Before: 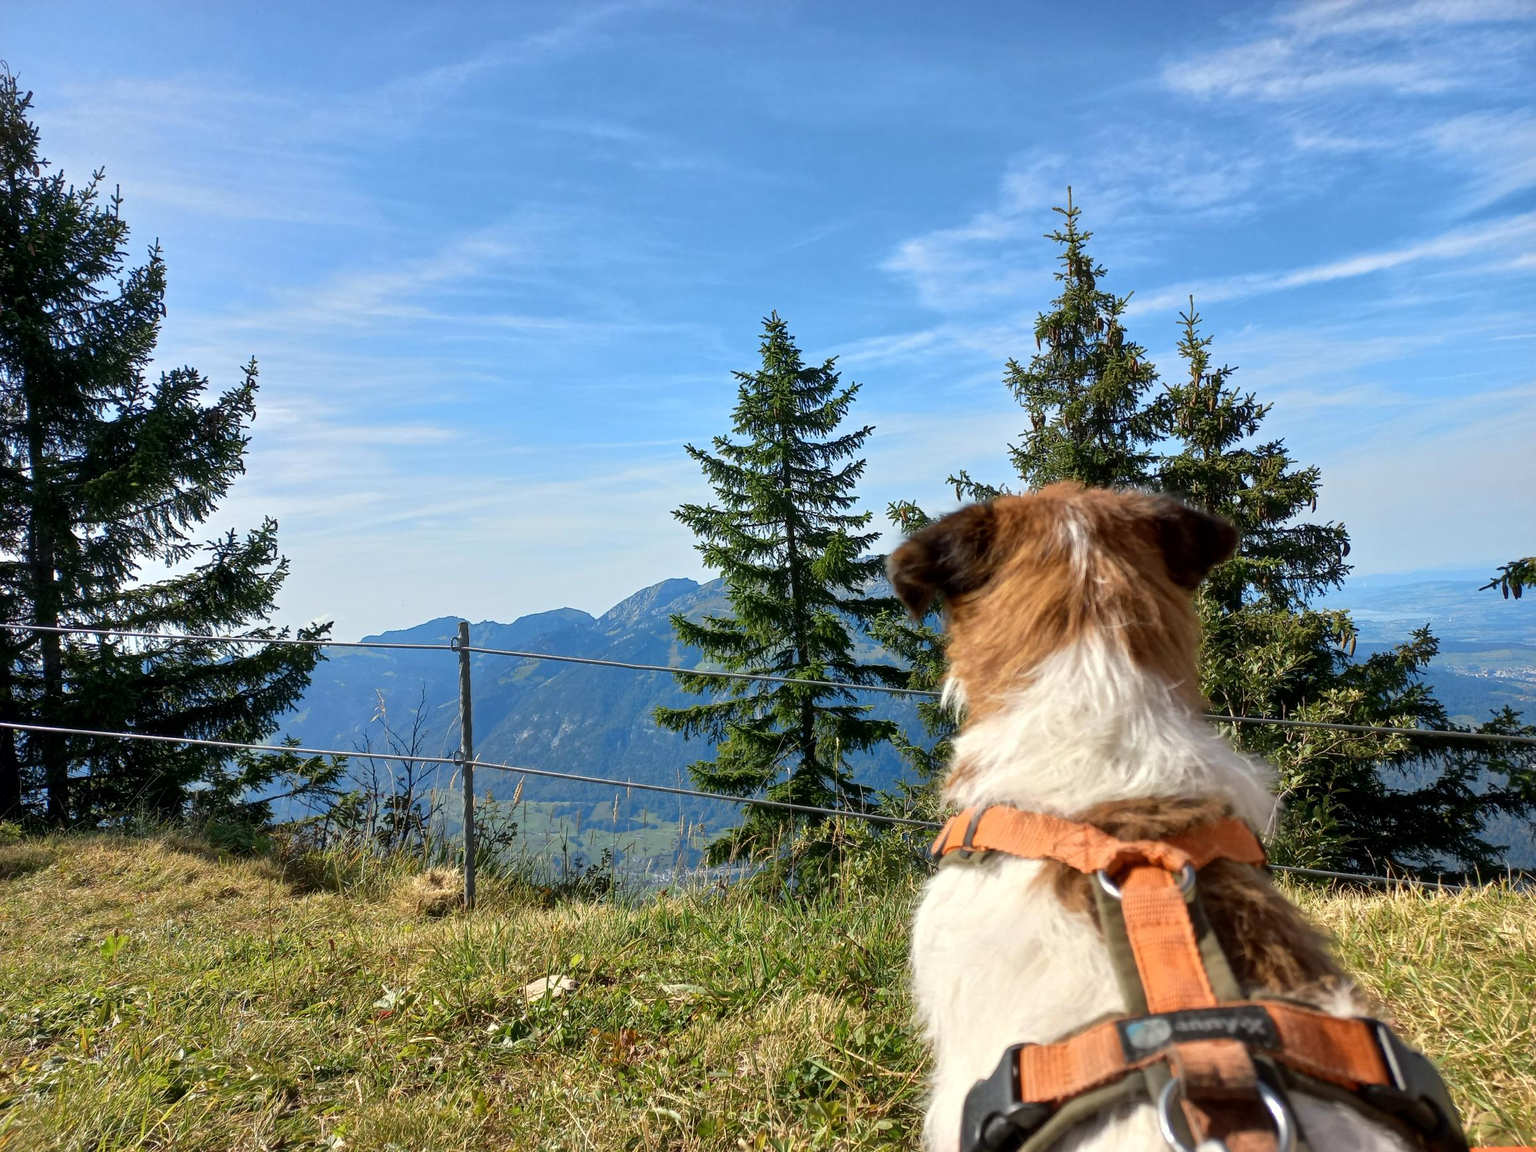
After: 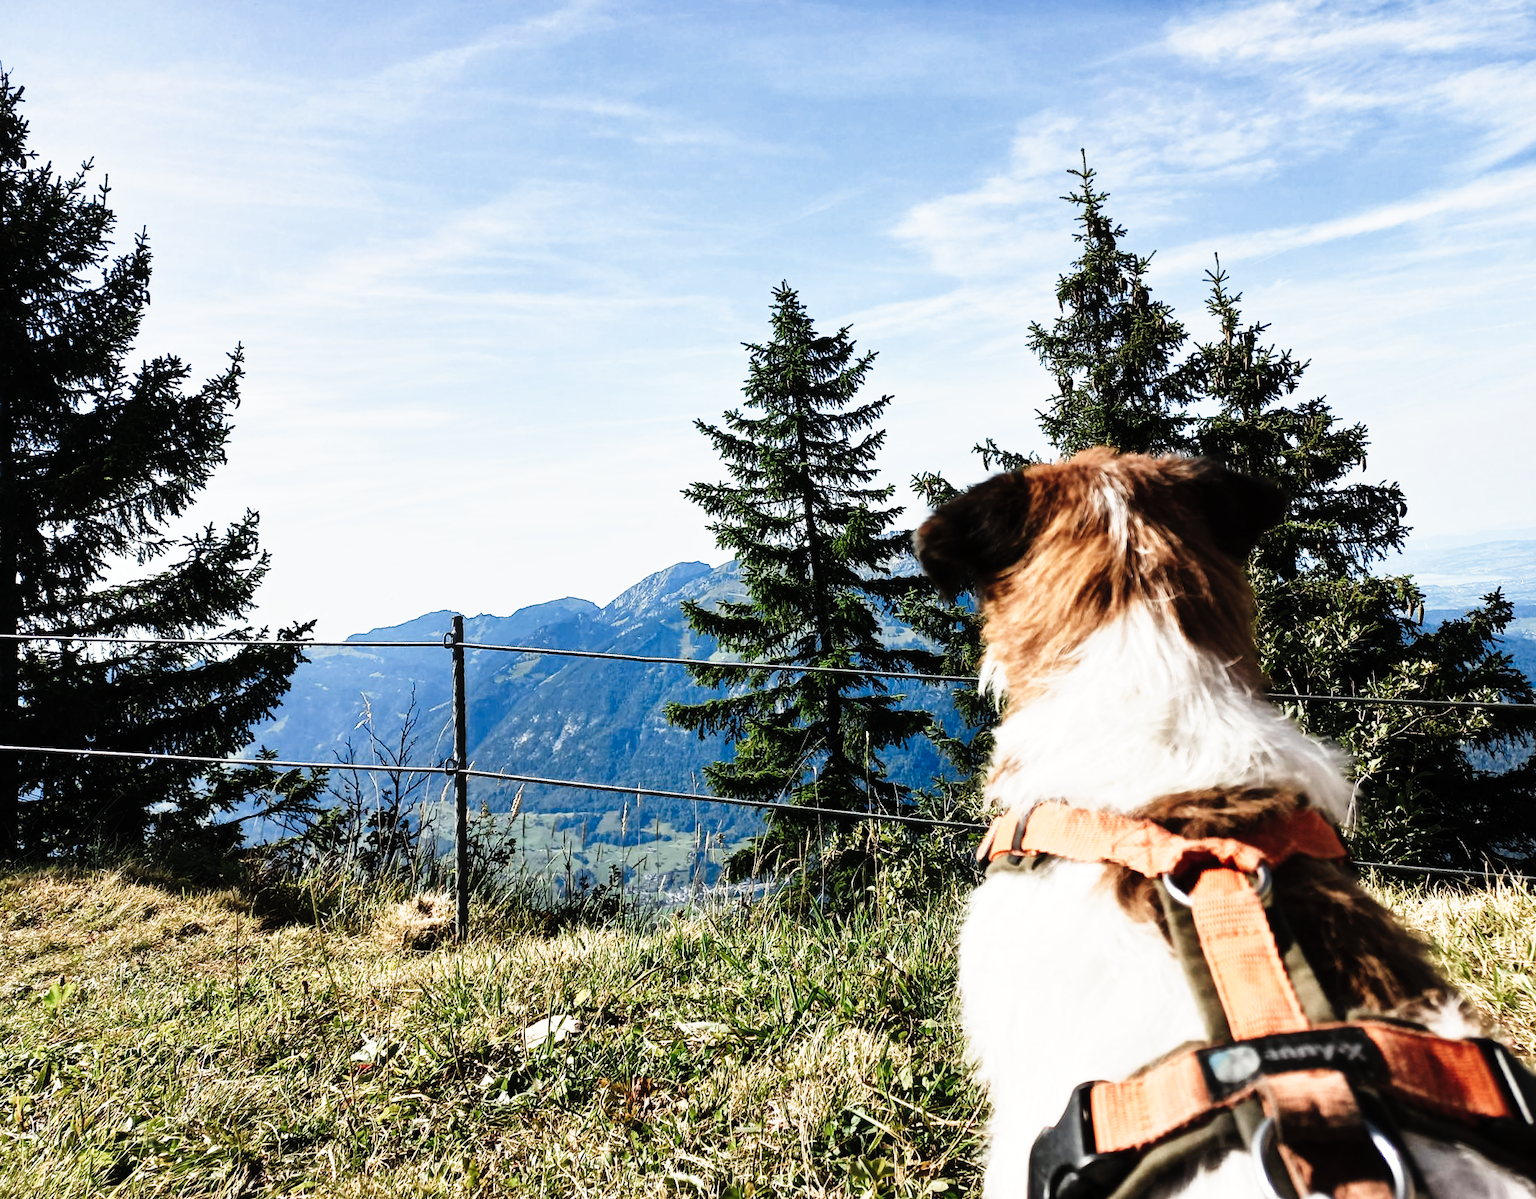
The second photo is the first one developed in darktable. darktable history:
color balance rgb: linear chroma grading › global chroma -16.06%, perceptual saturation grading › global saturation -32.85%, global vibrance -23.56%
tone curve: curves: ch0 [(0, 0) (0.003, 0.005) (0.011, 0.008) (0.025, 0.01) (0.044, 0.014) (0.069, 0.017) (0.1, 0.022) (0.136, 0.028) (0.177, 0.037) (0.224, 0.049) (0.277, 0.091) (0.335, 0.168) (0.399, 0.292) (0.468, 0.463) (0.543, 0.637) (0.623, 0.792) (0.709, 0.903) (0.801, 0.963) (0.898, 0.985) (1, 1)], preserve colors none
rotate and perspective: rotation -1.68°, lens shift (vertical) -0.146, crop left 0.049, crop right 0.912, crop top 0.032, crop bottom 0.96
